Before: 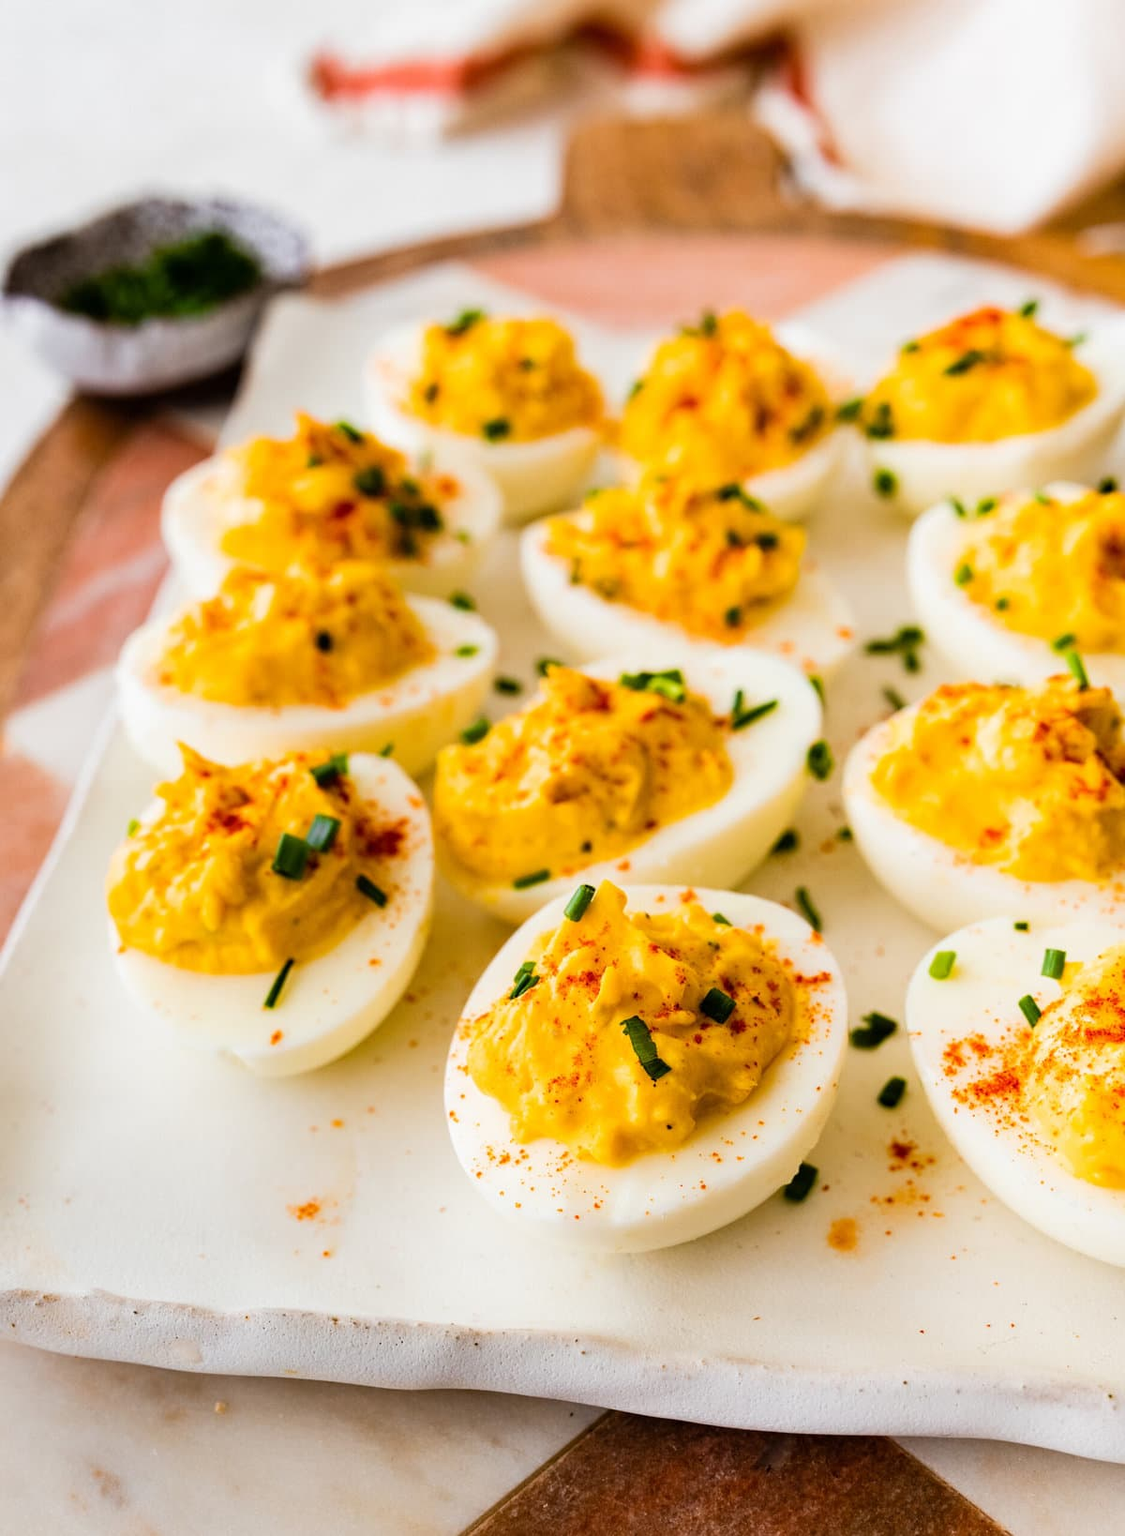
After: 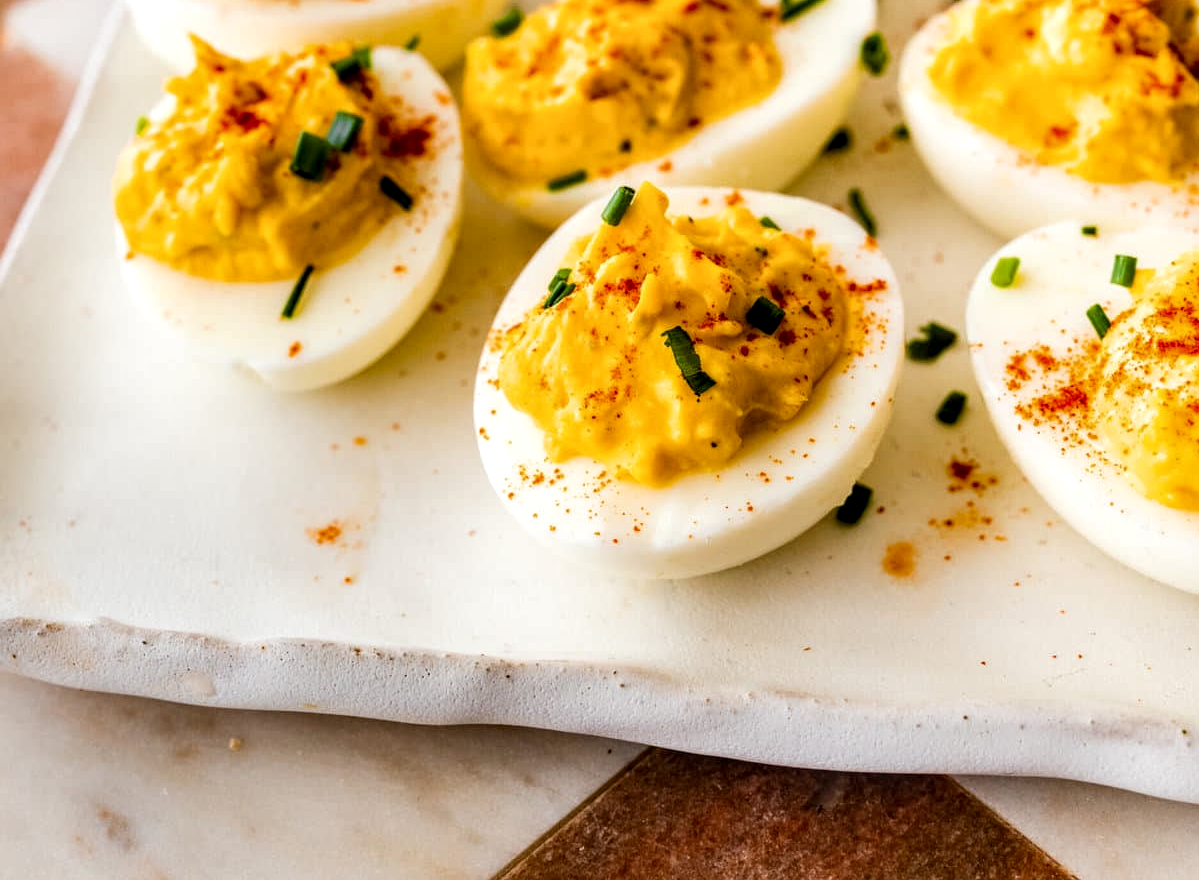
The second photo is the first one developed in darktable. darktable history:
crop and rotate: top 46.237%
local contrast: highlights 59%, detail 145%
